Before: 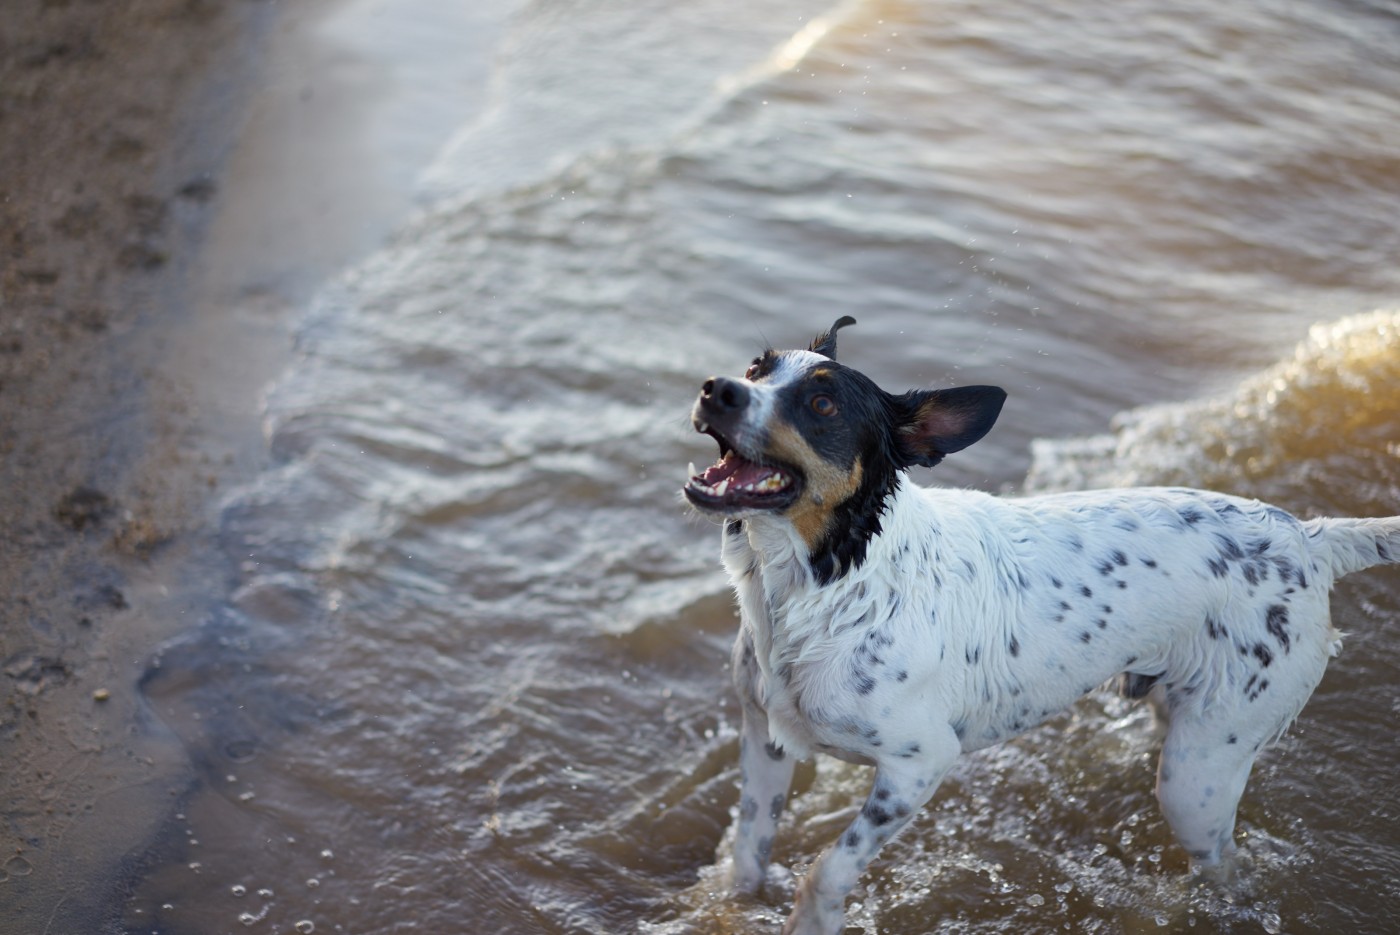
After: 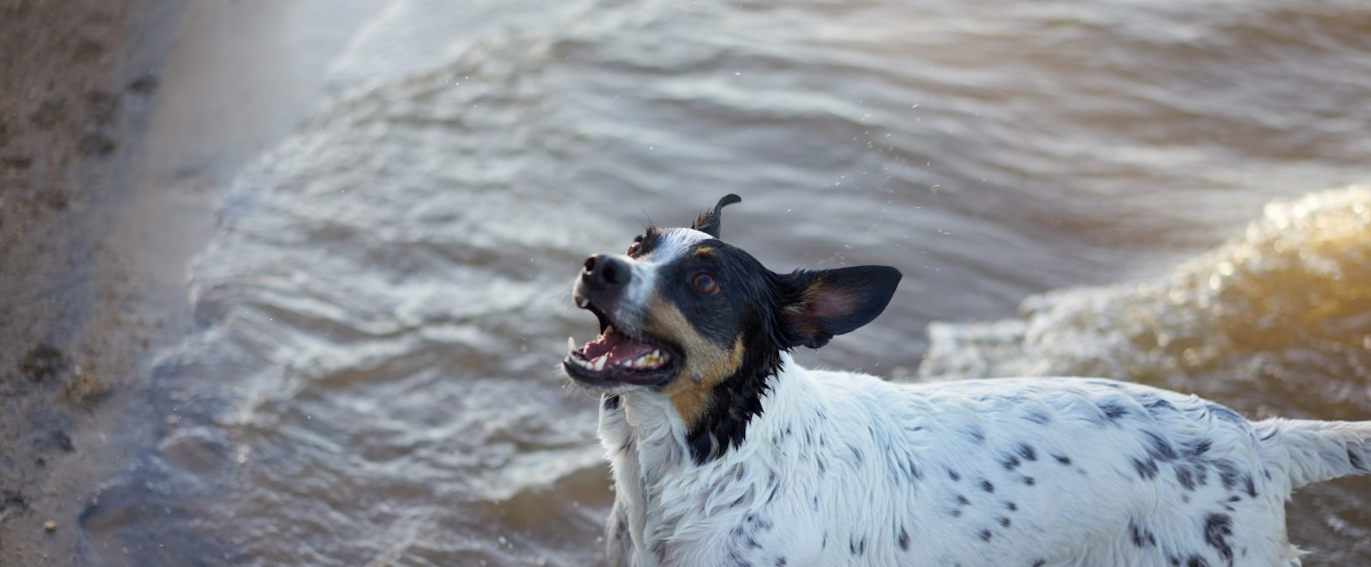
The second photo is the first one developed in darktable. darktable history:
rotate and perspective: rotation 1.69°, lens shift (vertical) -0.023, lens shift (horizontal) -0.291, crop left 0.025, crop right 0.988, crop top 0.092, crop bottom 0.842
crop and rotate: top 8.293%, bottom 20.996%
